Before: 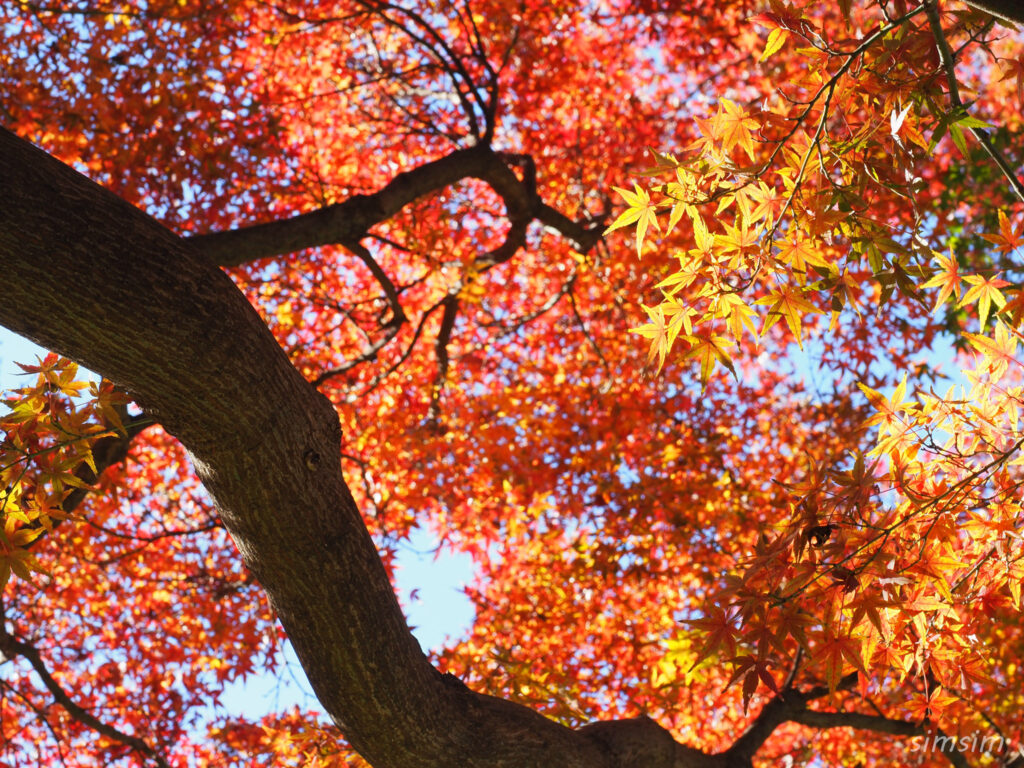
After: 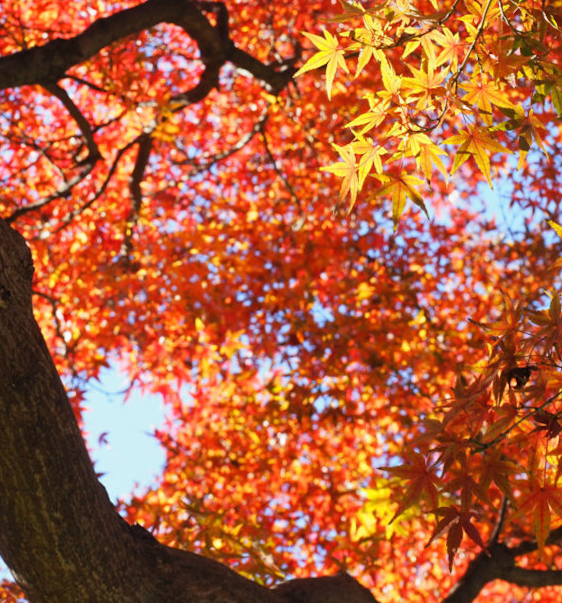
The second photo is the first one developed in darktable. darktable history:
rotate and perspective: rotation 0.215°, lens shift (vertical) -0.139, crop left 0.069, crop right 0.939, crop top 0.002, crop bottom 0.996
crop and rotate: left 28.256%, top 17.734%, right 12.656%, bottom 3.573%
